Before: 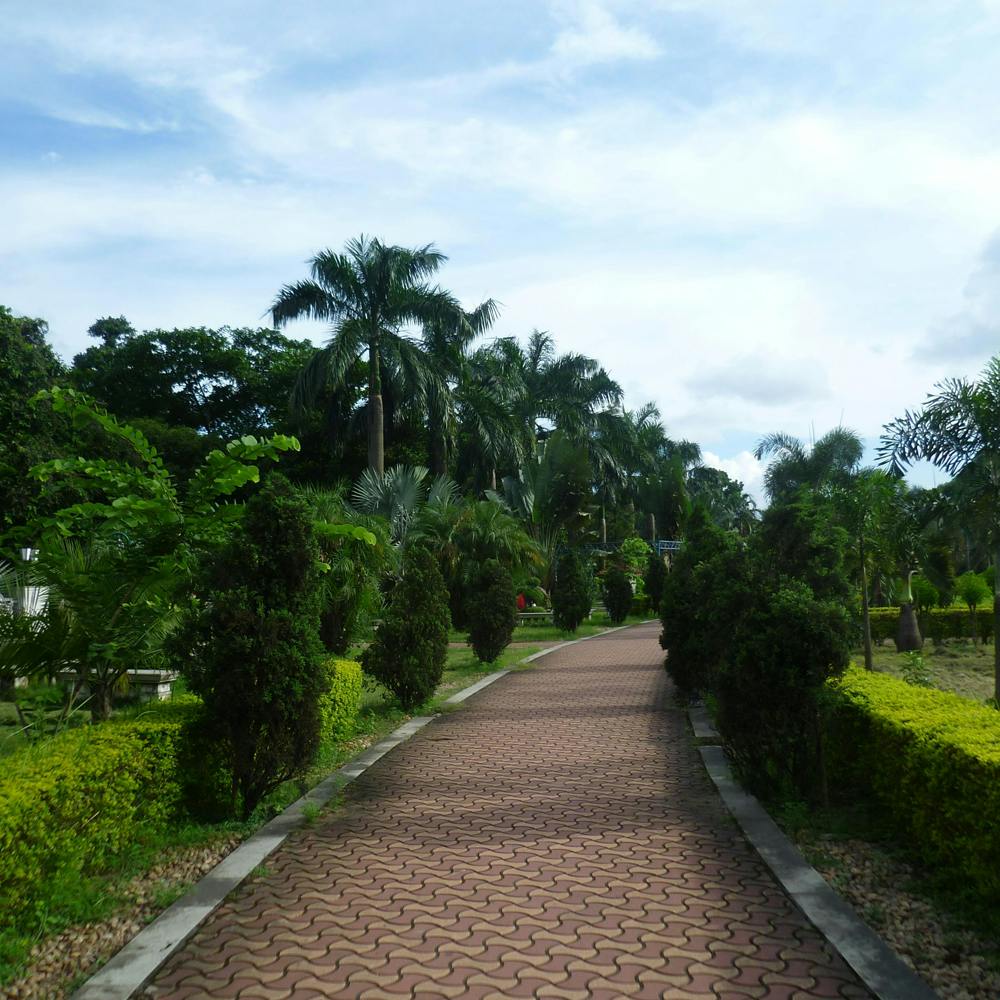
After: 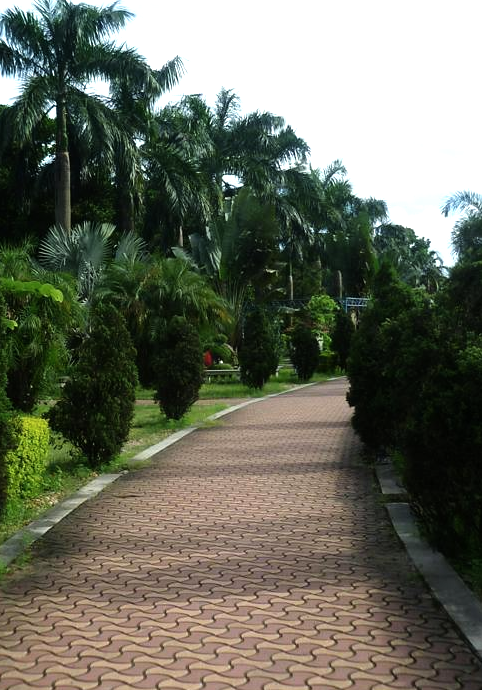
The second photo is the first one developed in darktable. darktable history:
crop: left 31.34%, top 24.385%, right 20.406%, bottom 6.607%
contrast brightness saturation: saturation -0.053
tone equalizer: -8 EV -0.755 EV, -7 EV -0.737 EV, -6 EV -0.604 EV, -5 EV -0.409 EV, -3 EV 0.394 EV, -2 EV 0.6 EV, -1 EV 0.687 EV, +0 EV 0.725 EV
